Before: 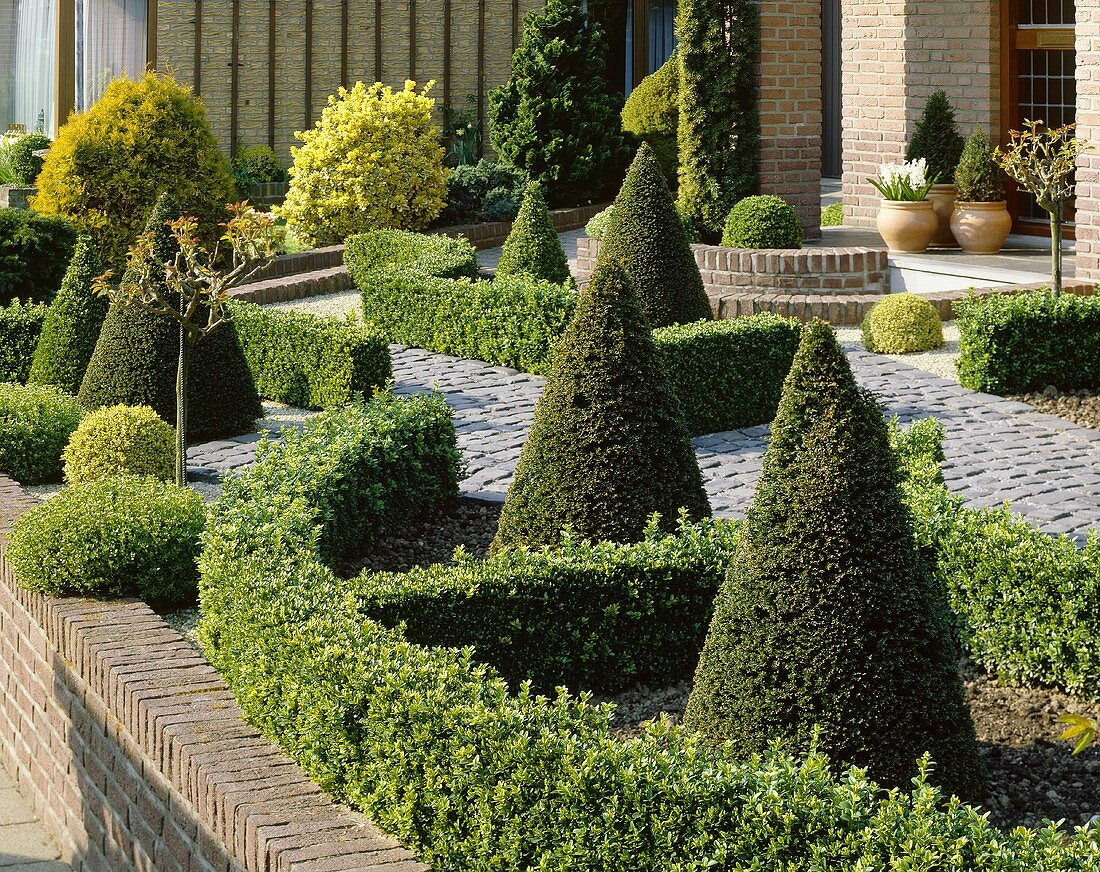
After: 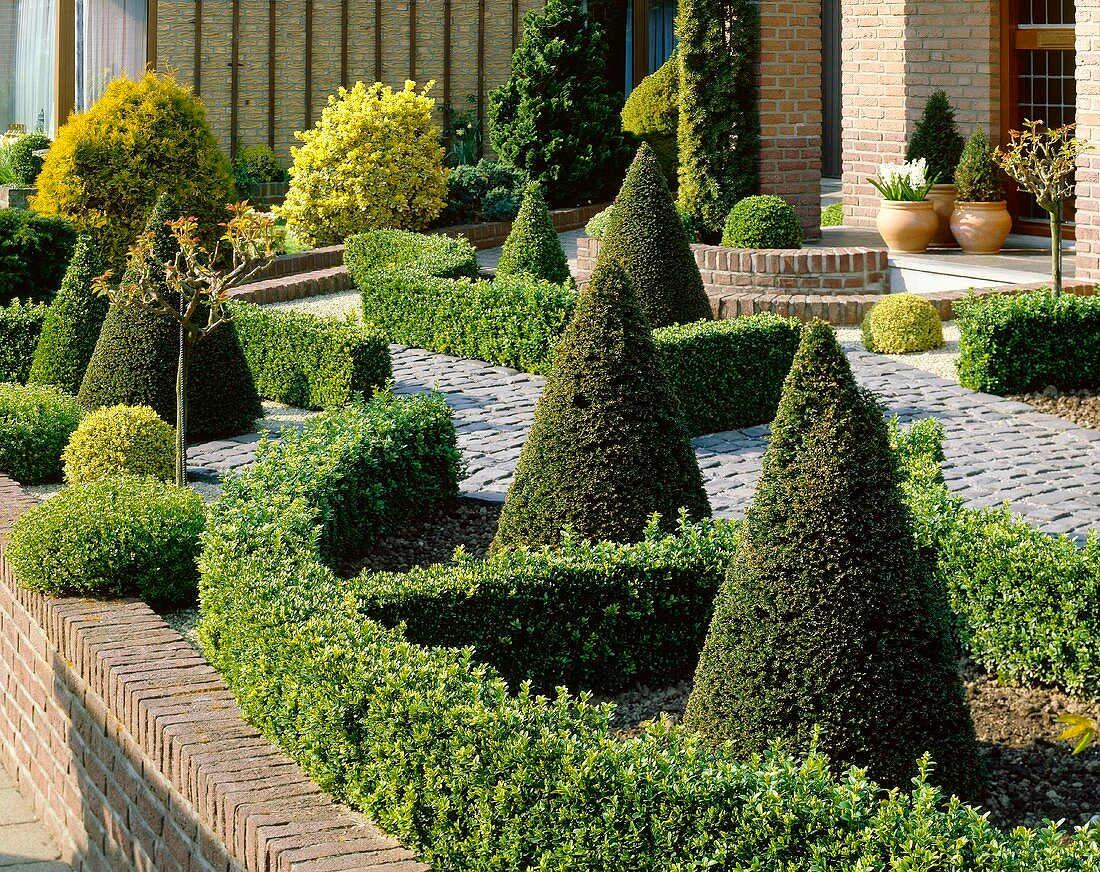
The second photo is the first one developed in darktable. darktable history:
exposure: exposure 0.083 EV, compensate highlight preservation false
